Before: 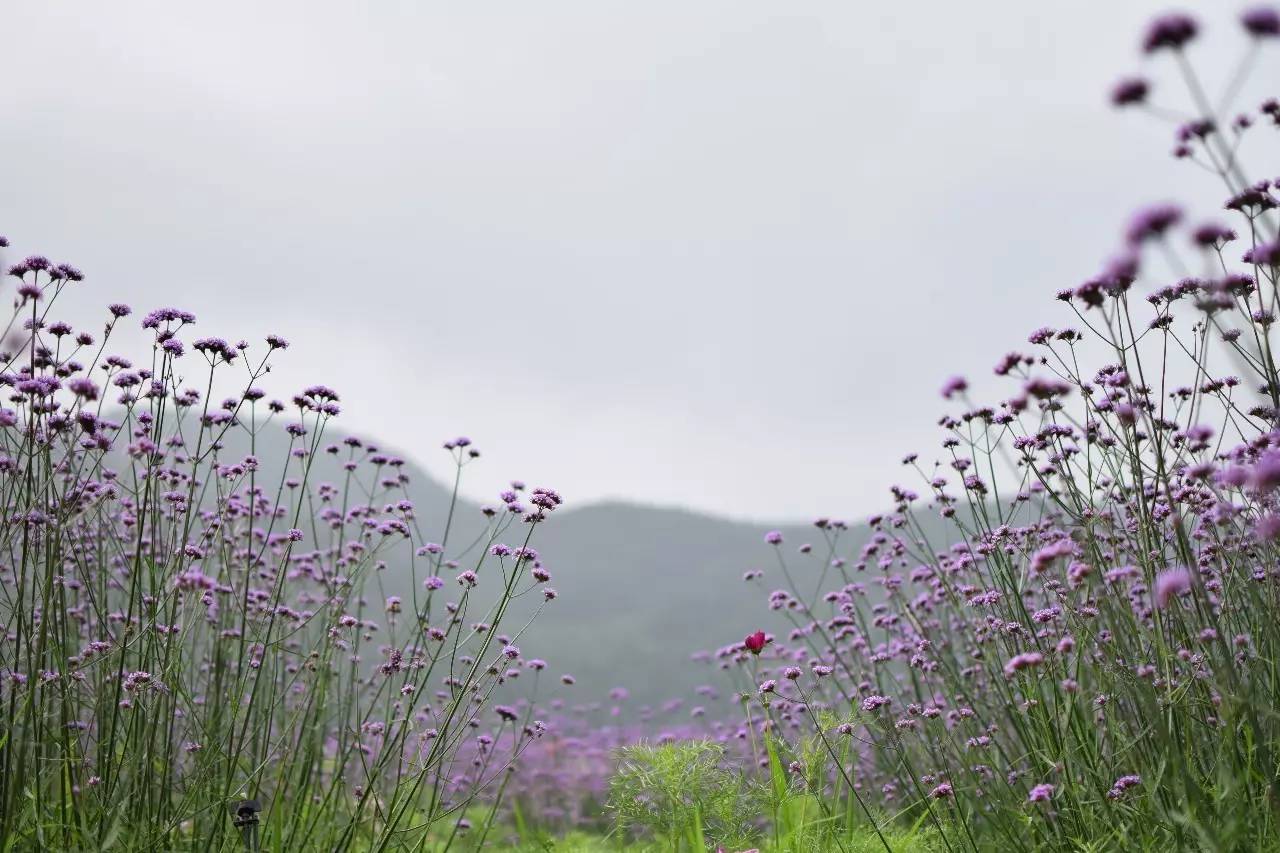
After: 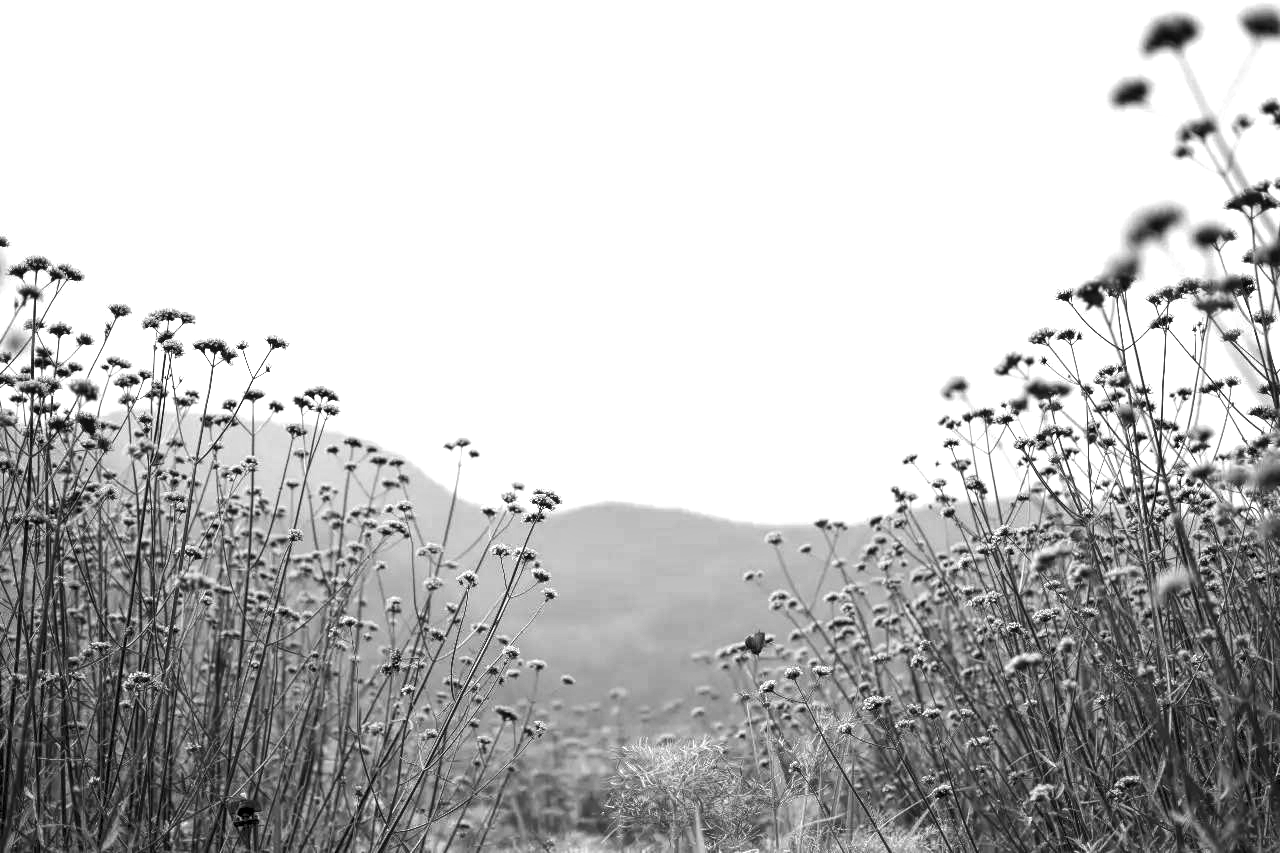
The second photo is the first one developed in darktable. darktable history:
tone equalizer: -8 EV -0.75 EV, -7 EV -0.7 EV, -6 EV -0.6 EV, -5 EV -0.4 EV, -3 EV 0.4 EV, -2 EV 0.6 EV, -1 EV 0.7 EV, +0 EV 0.75 EV, edges refinement/feathering 500, mask exposure compensation -1.57 EV, preserve details no
contrast brightness saturation: saturation -1
local contrast: highlights 99%, shadows 86%, detail 160%, midtone range 0.2
